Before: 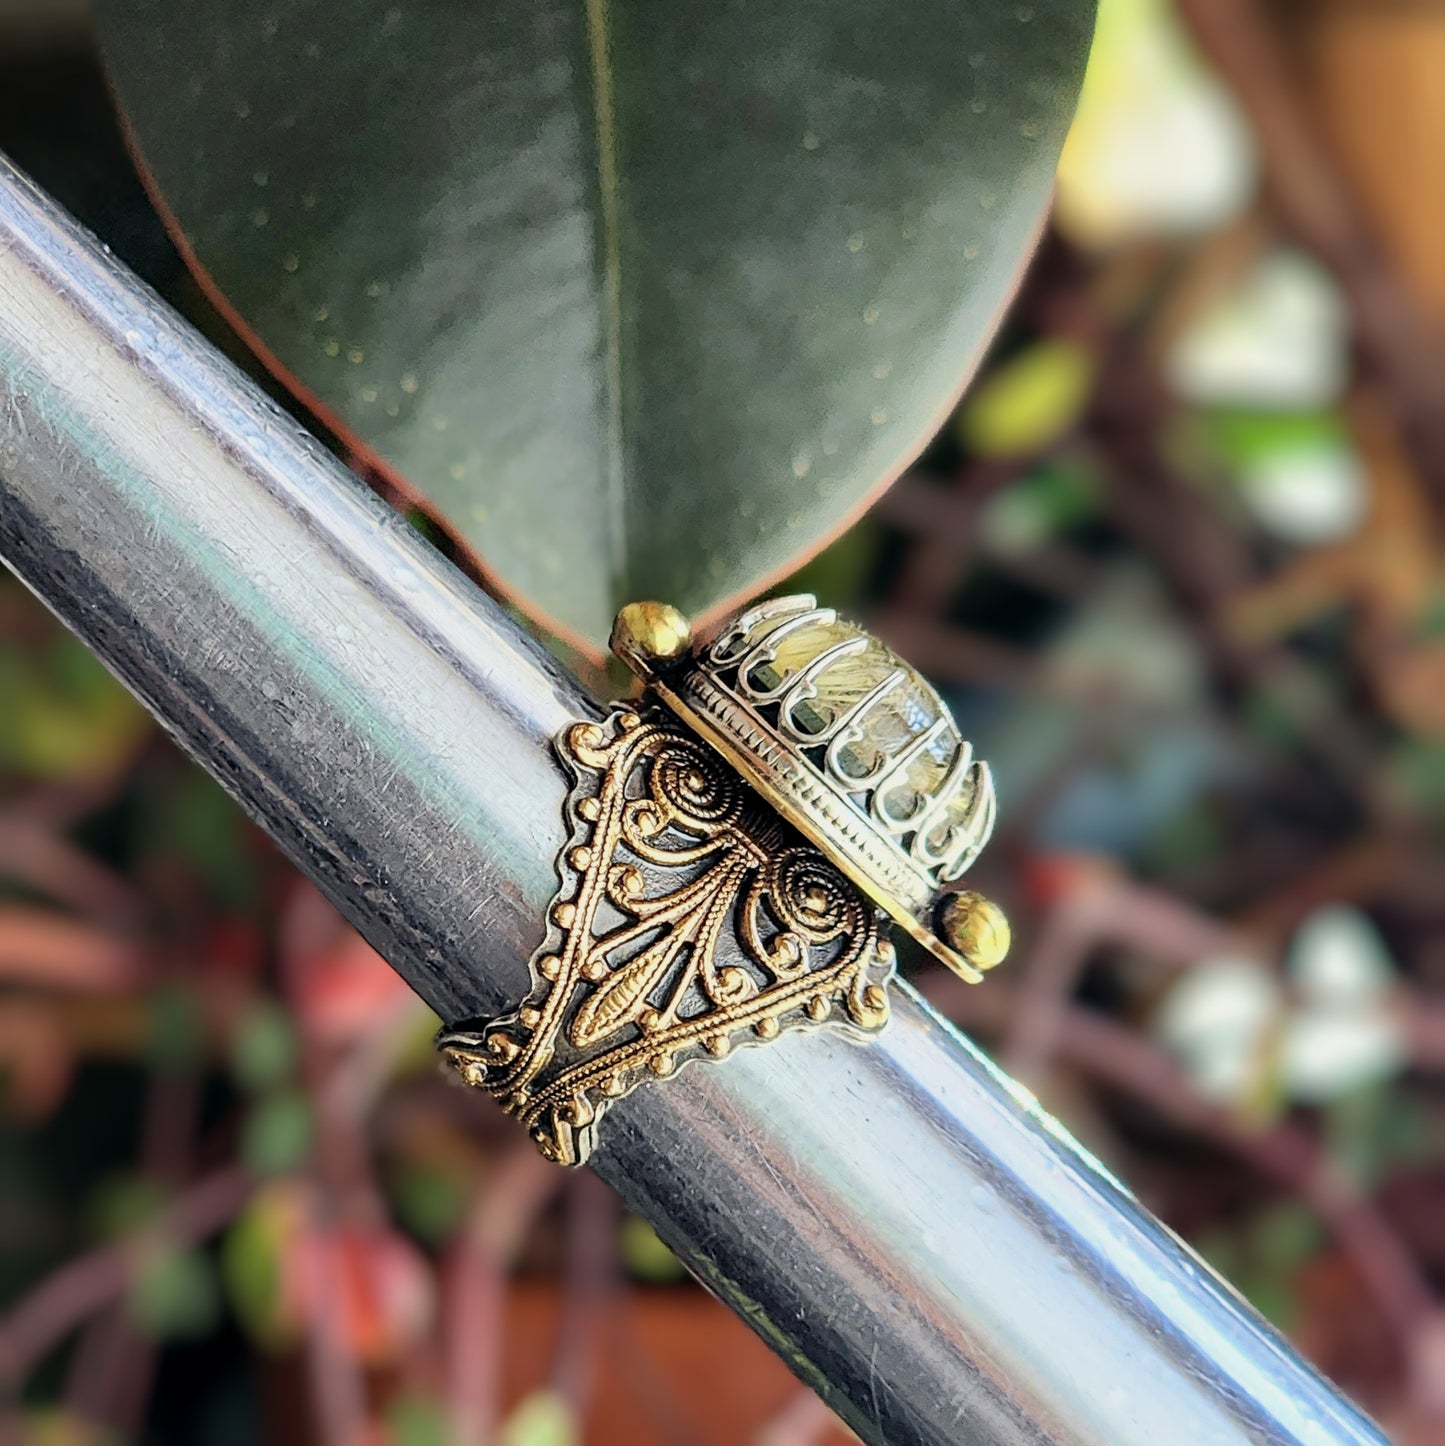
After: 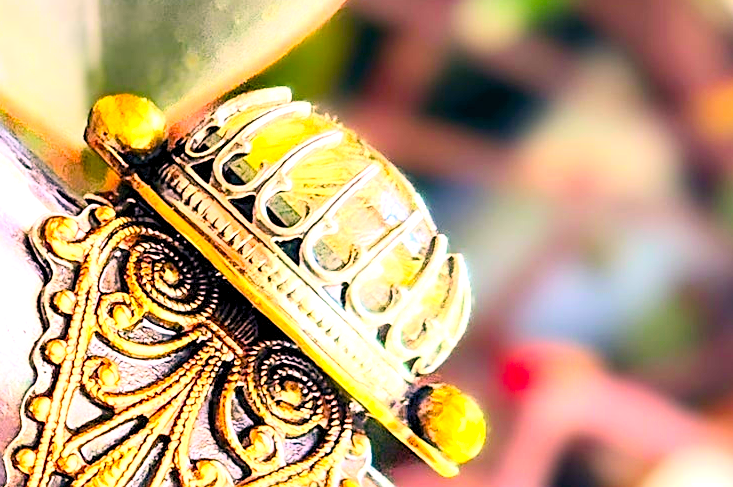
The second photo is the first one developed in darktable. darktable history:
color balance rgb: power › chroma 0.272%, power › hue 60.9°, linear chroma grading › global chroma 15.002%, perceptual saturation grading › global saturation 25.495%
crop: left 36.342%, top 35.12%, right 12.92%, bottom 31.154%
color correction: highlights a* 22.08, highlights b* 21.61
exposure: black level correction 0.001, exposure 1.116 EV, compensate exposure bias true, compensate highlight preservation false
sharpen: amount 0.218
color calibration: illuminant as shot in camera, x 0.358, y 0.373, temperature 4628.91 K
contrast brightness saturation: contrast 0.243, brightness 0.244, saturation 0.387
levels: levels [0, 0.498, 1]
